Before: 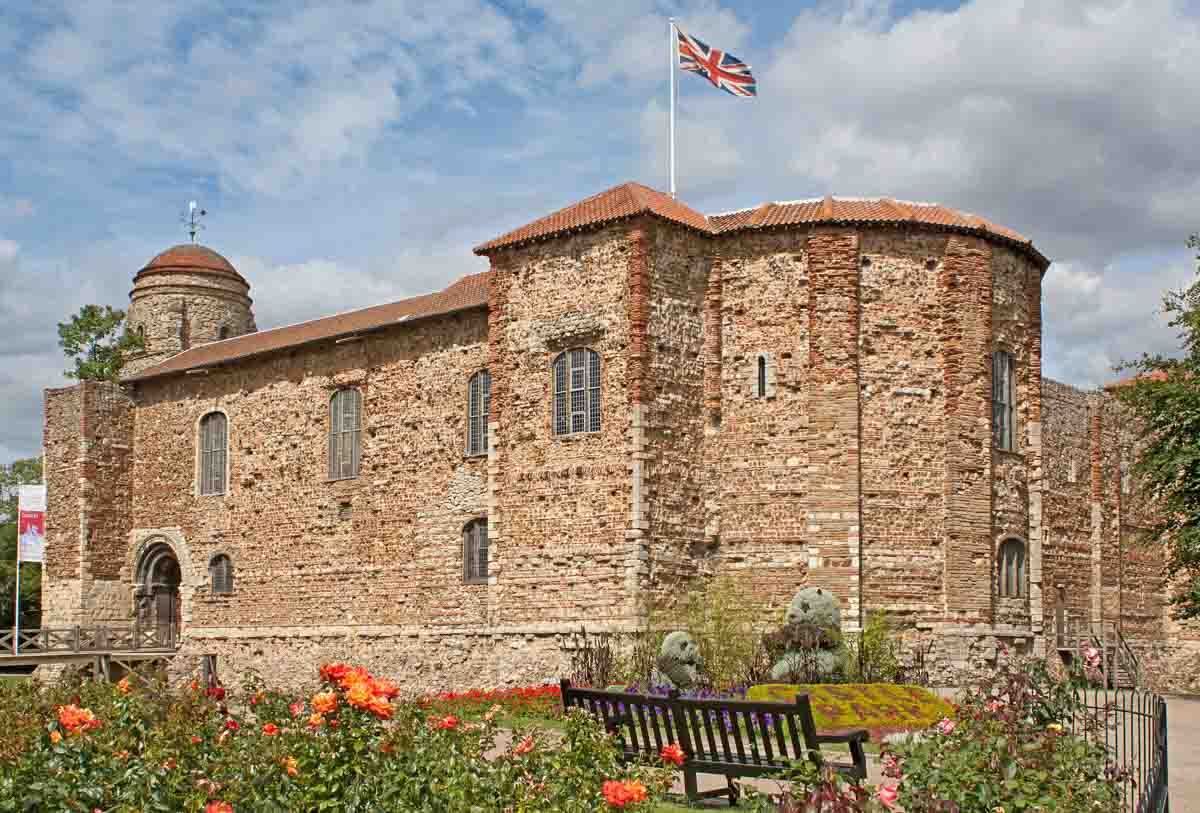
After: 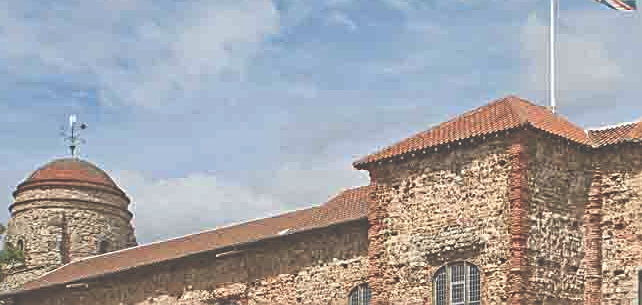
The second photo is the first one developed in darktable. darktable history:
exposure: black level correction -0.061, exposure -0.049 EV, compensate exposure bias true, compensate highlight preservation false
crop: left 10.048%, top 10.692%, right 36.404%, bottom 51.675%
sharpen: amount 0.495
